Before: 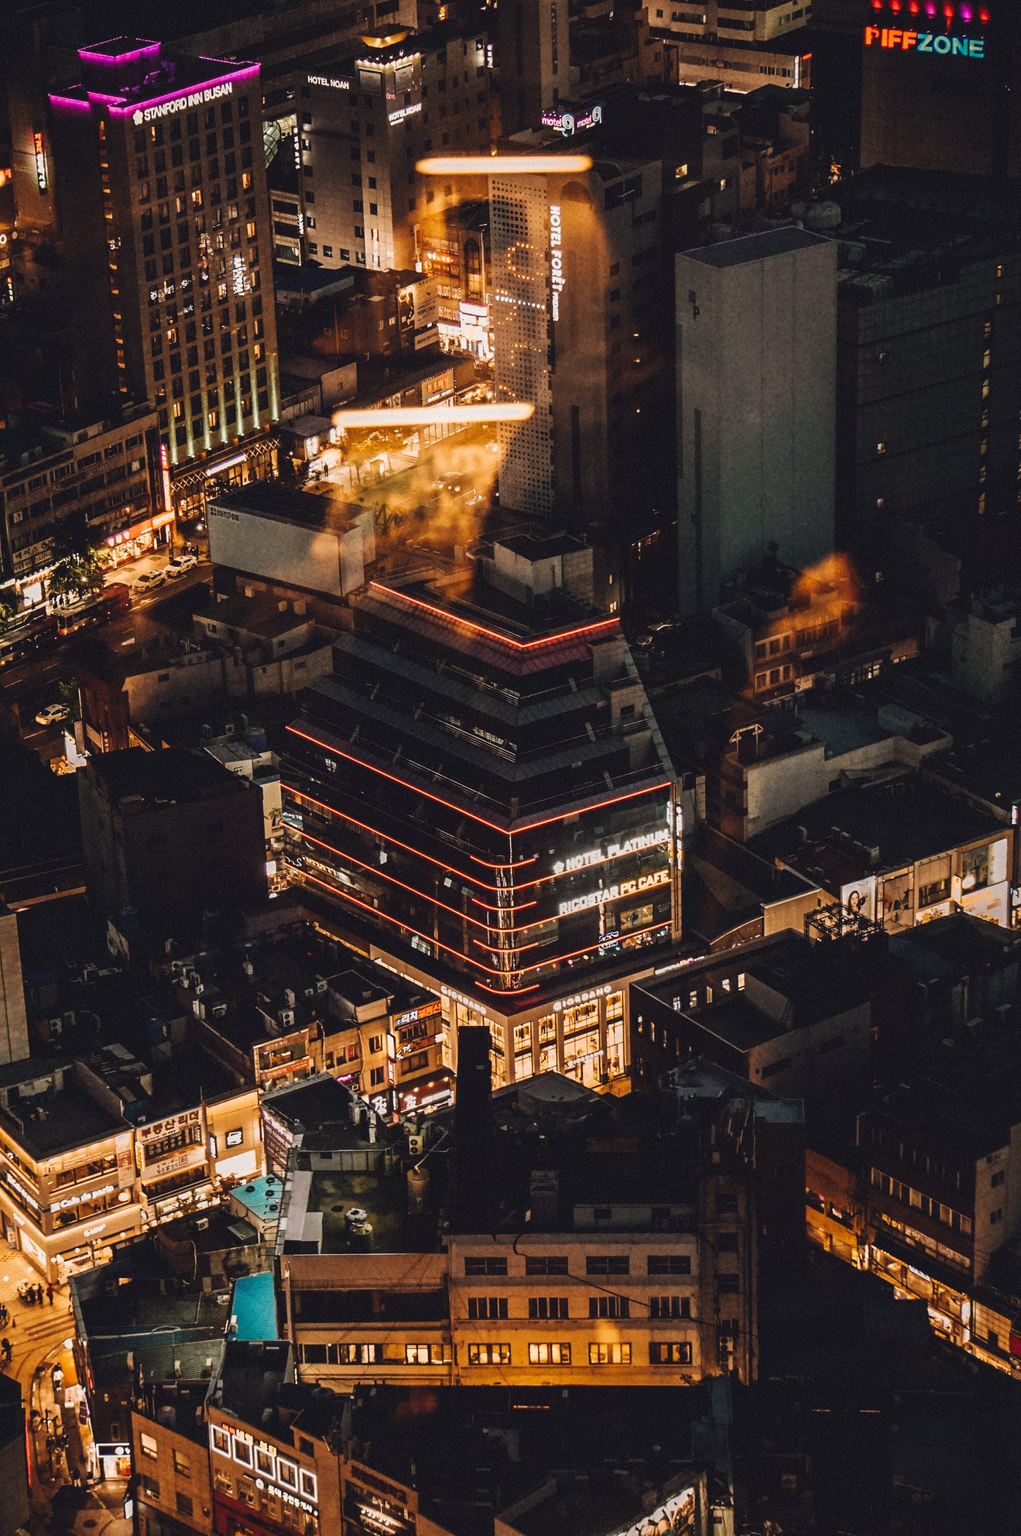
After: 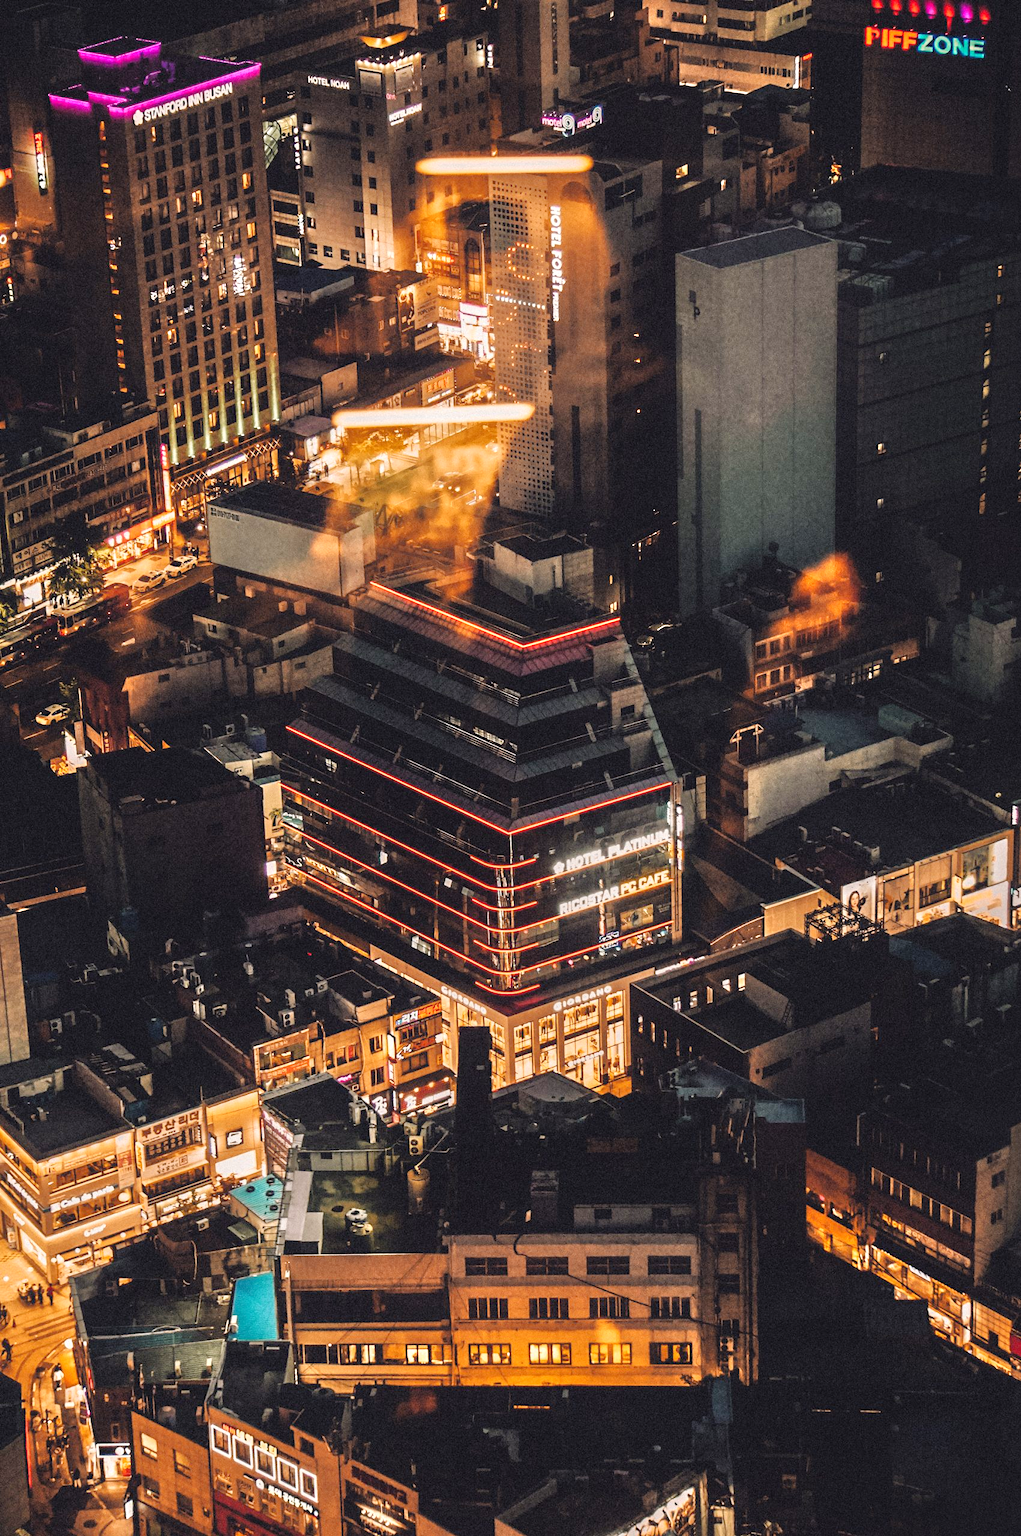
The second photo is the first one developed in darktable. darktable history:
tone equalizer: -7 EV 0.148 EV, -6 EV 0.581 EV, -5 EV 1.16 EV, -4 EV 1.35 EV, -3 EV 1.16 EV, -2 EV 0.6 EV, -1 EV 0.164 EV, mask exposure compensation -0.494 EV
